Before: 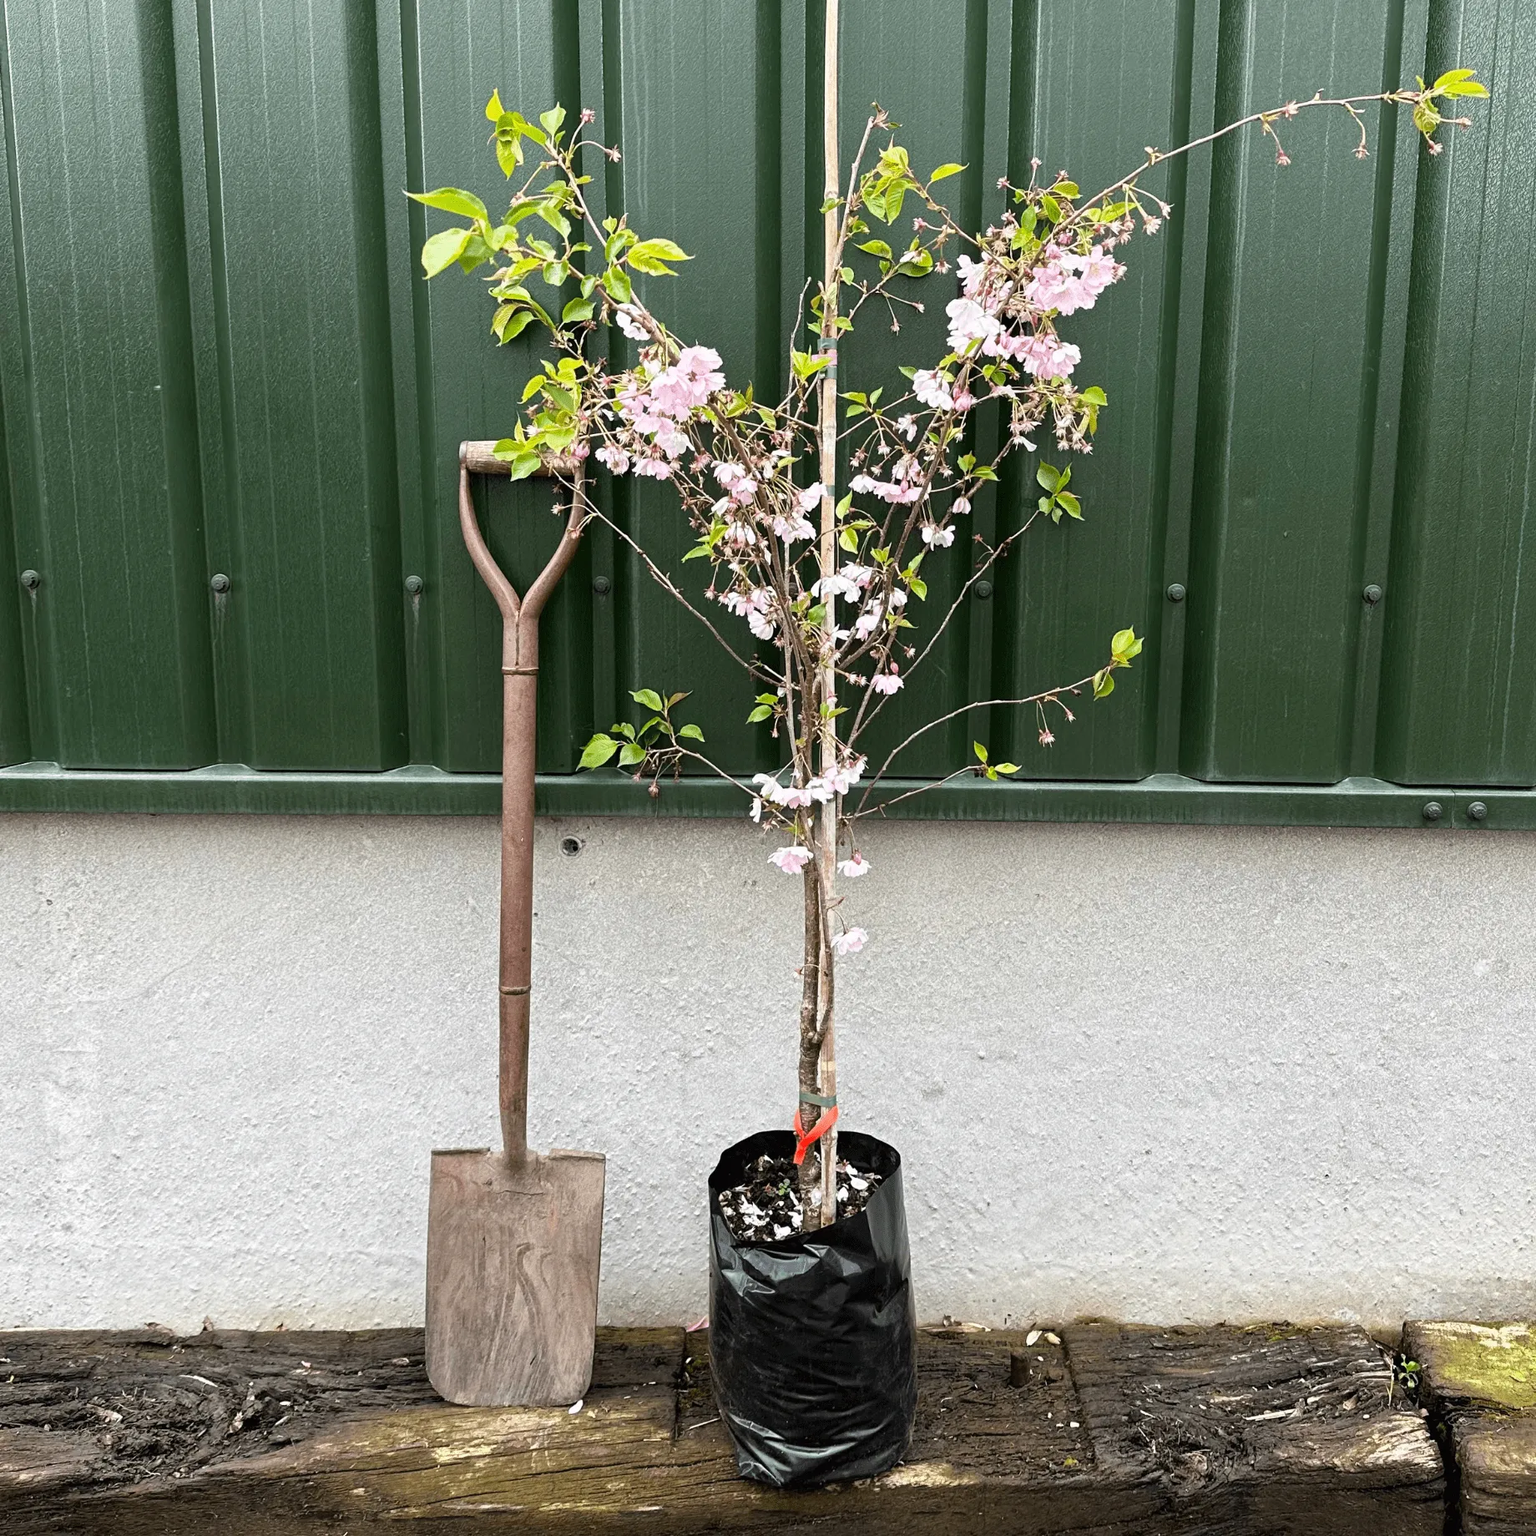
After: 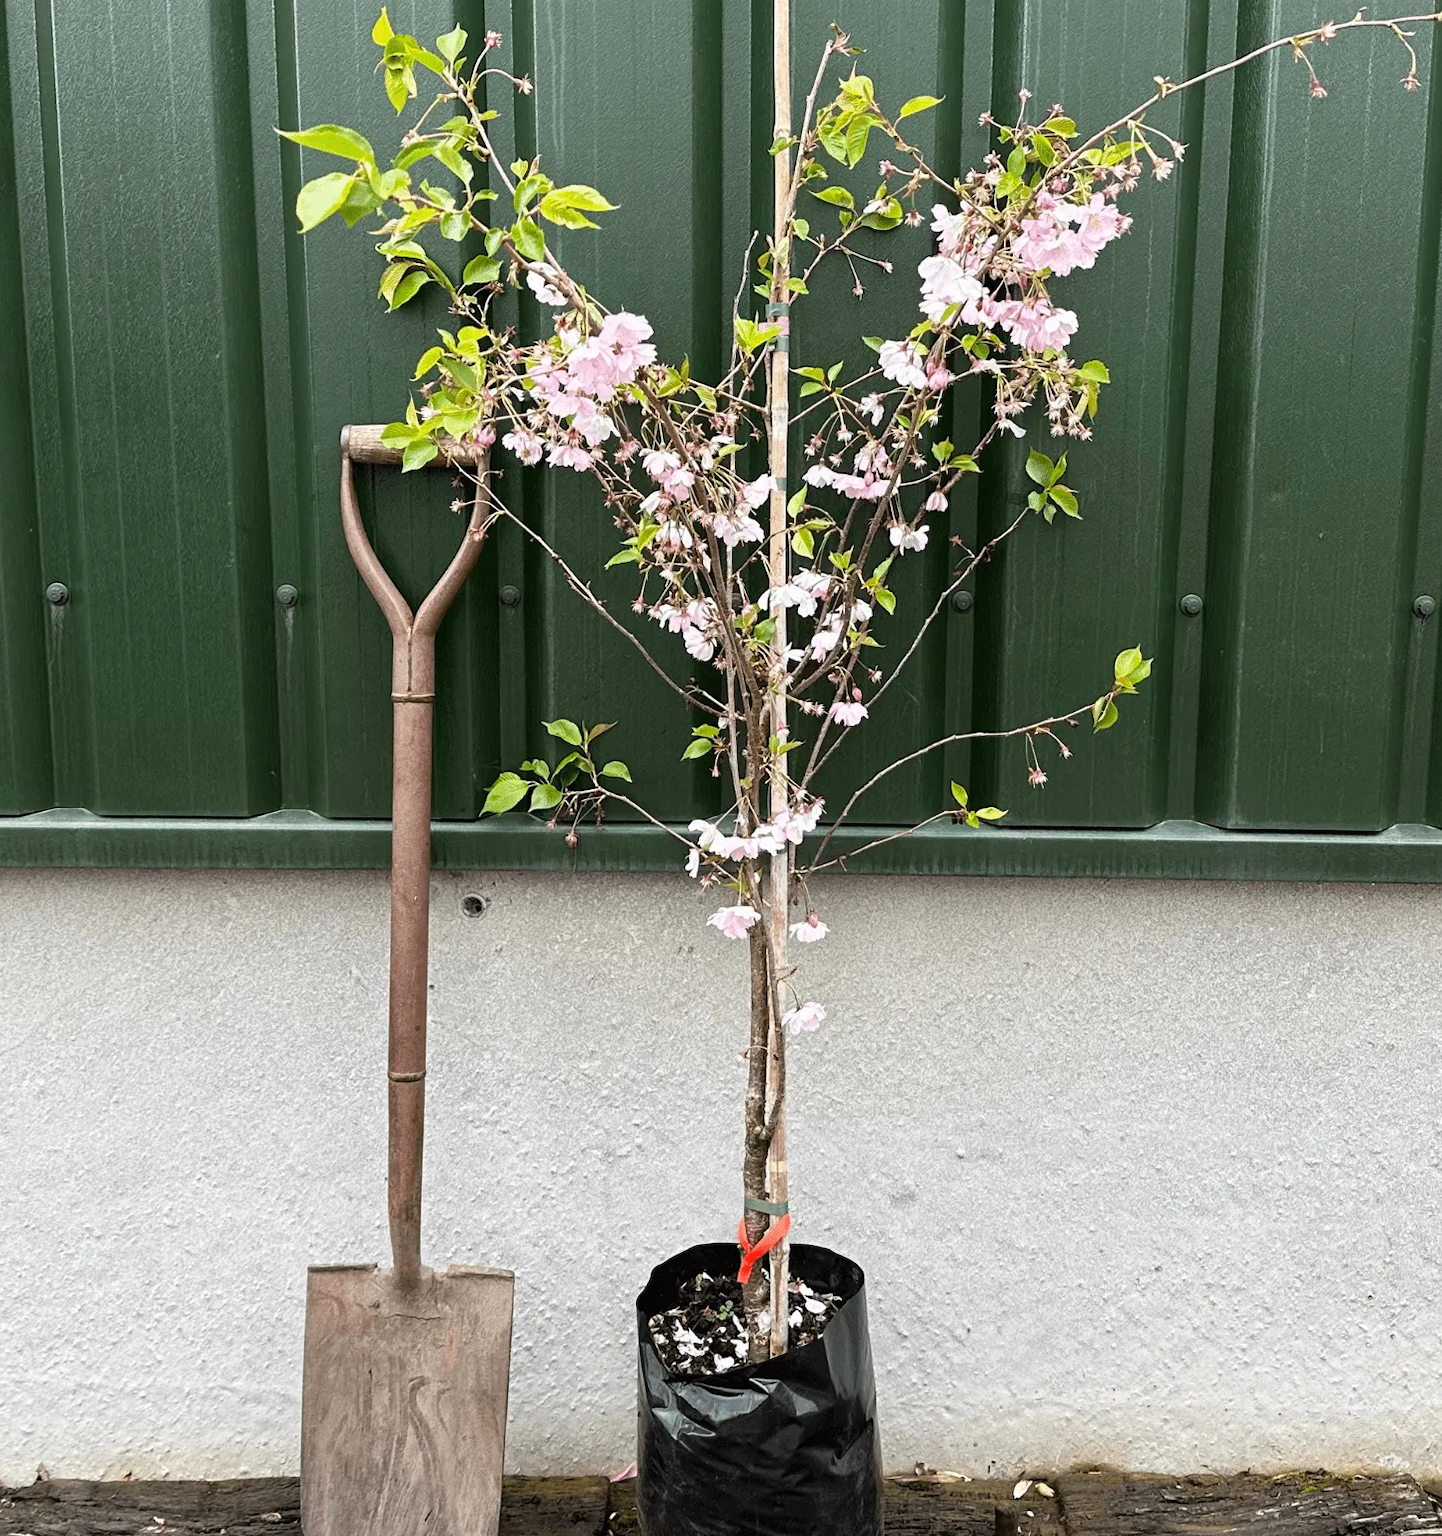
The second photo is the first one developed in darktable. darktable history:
color balance: mode lift, gamma, gain (sRGB)
crop: left 11.225%, top 5.381%, right 9.565%, bottom 10.314%
